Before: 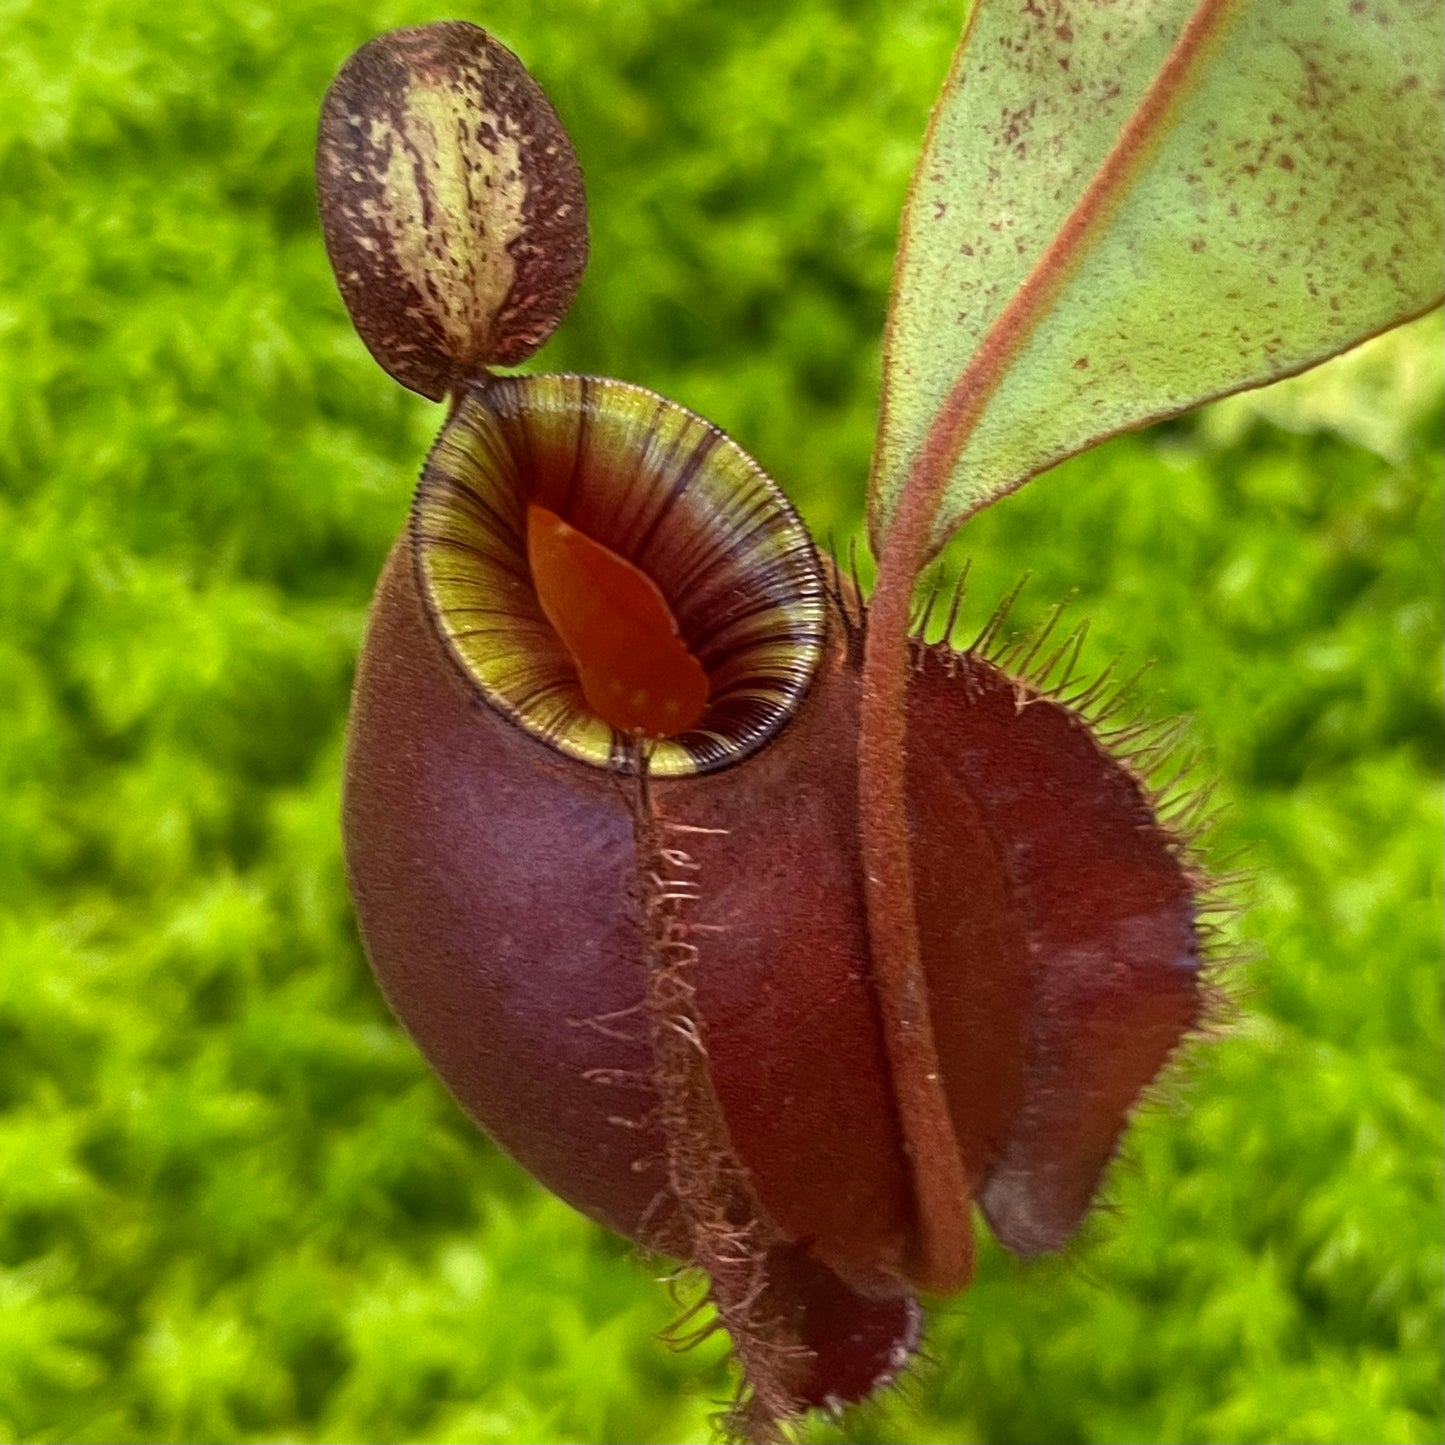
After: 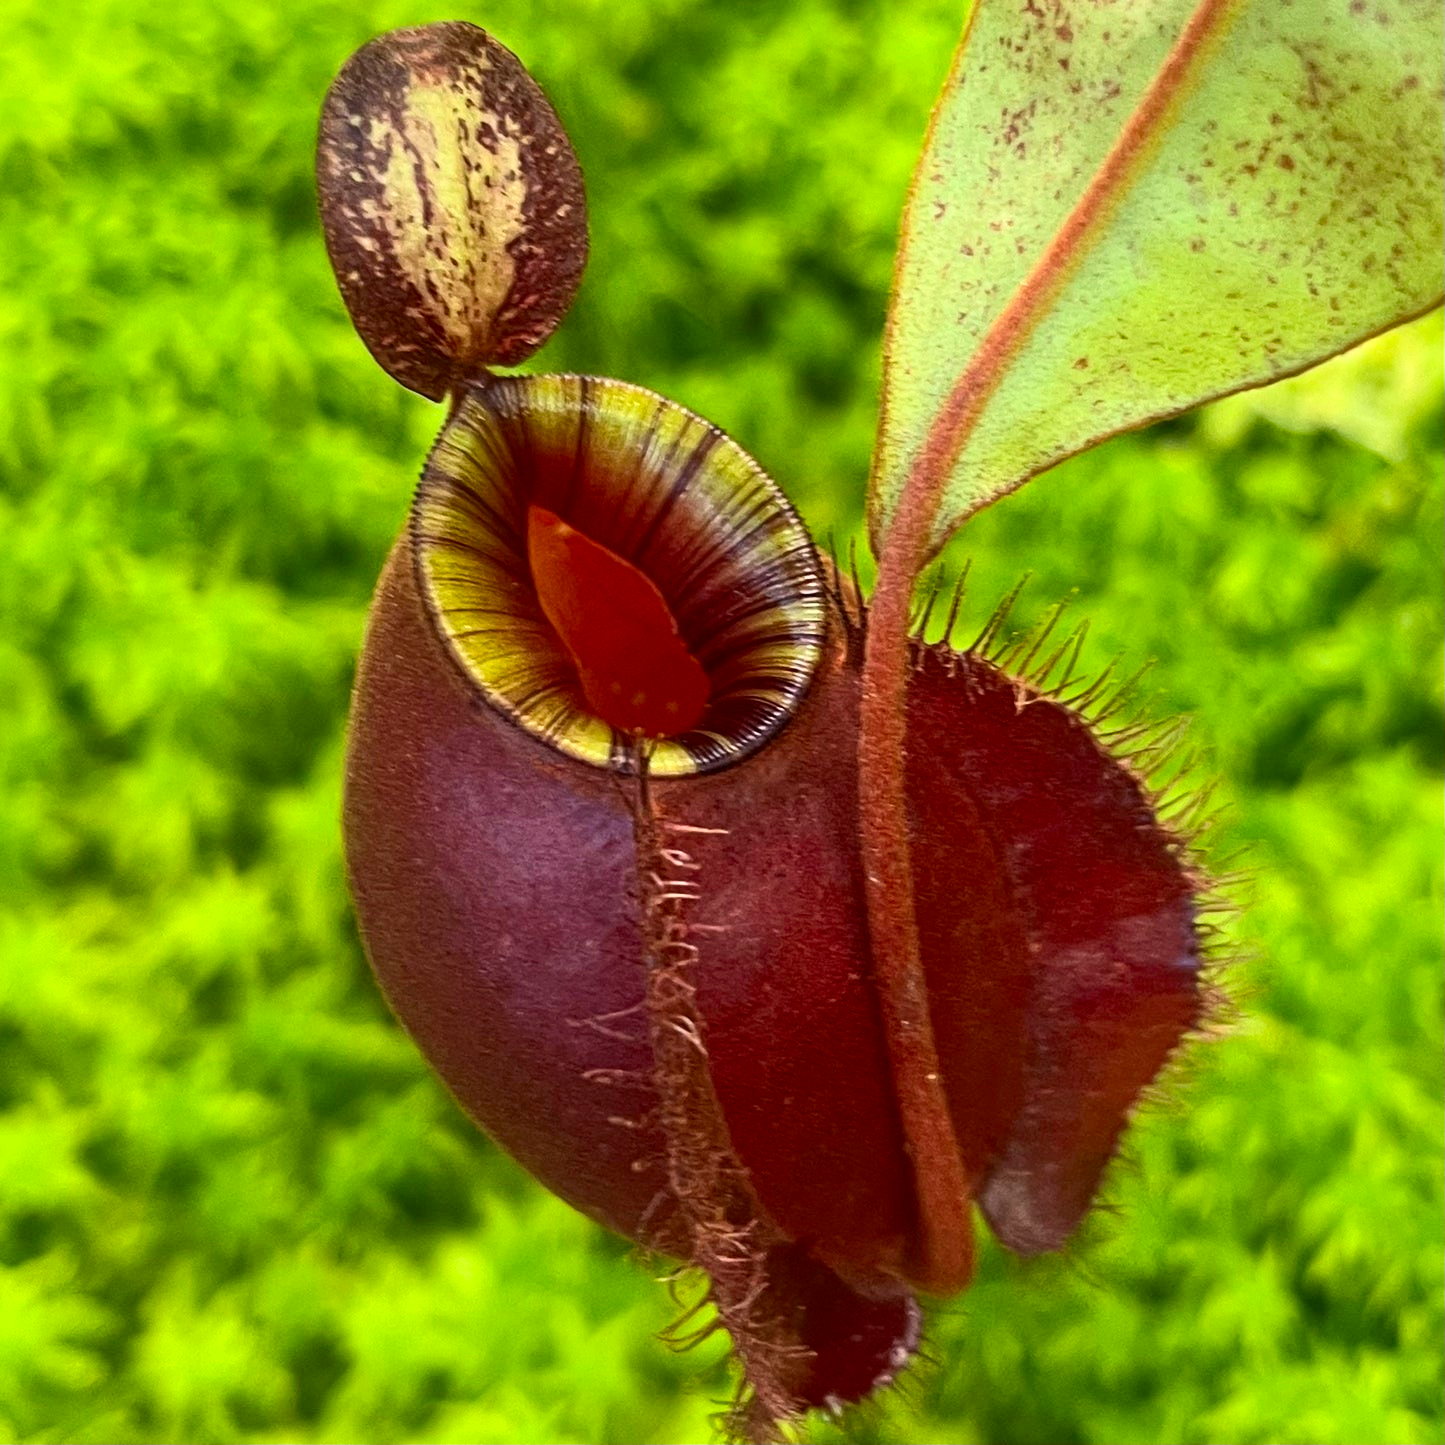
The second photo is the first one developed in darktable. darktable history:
white balance: emerald 1
contrast brightness saturation: contrast 0.23, brightness 0.1, saturation 0.29
